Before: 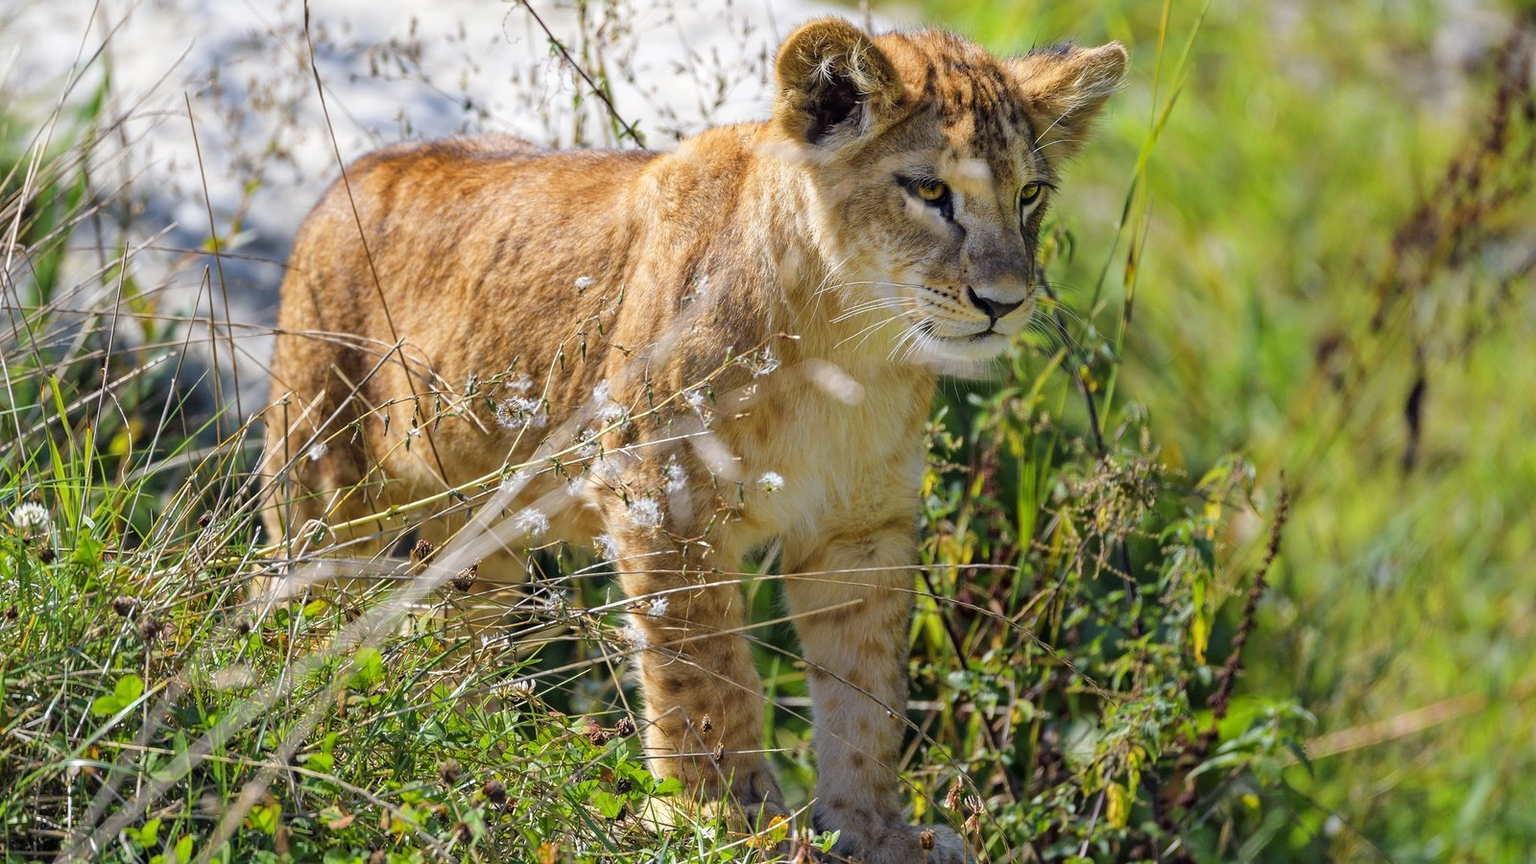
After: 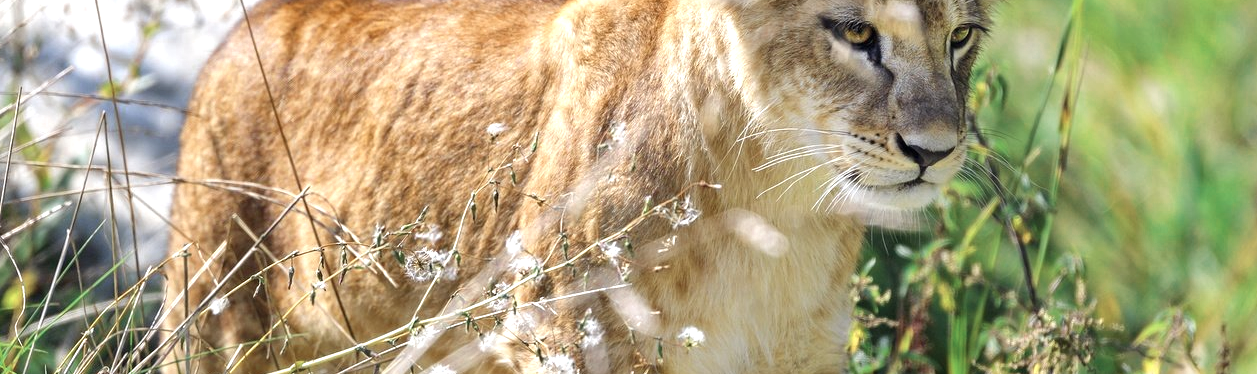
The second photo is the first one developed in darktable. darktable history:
crop: left 7.036%, top 18.398%, right 14.379%, bottom 40.043%
color zones: curves: ch0 [(0, 0.5) (0.125, 0.4) (0.25, 0.5) (0.375, 0.4) (0.5, 0.4) (0.625, 0.6) (0.75, 0.6) (0.875, 0.5)]; ch1 [(0, 0.35) (0.125, 0.45) (0.25, 0.35) (0.375, 0.35) (0.5, 0.35) (0.625, 0.35) (0.75, 0.45) (0.875, 0.35)]; ch2 [(0, 0.6) (0.125, 0.5) (0.25, 0.5) (0.375, 0.6) (0.5, 0.6) (0.625, 0.5) (0.75, 0.5) (0.875, 0.5)]
exposure: black level correction 0, exposure 0.7 EV, compensate exposure bias true, compensate highlight preservation false
